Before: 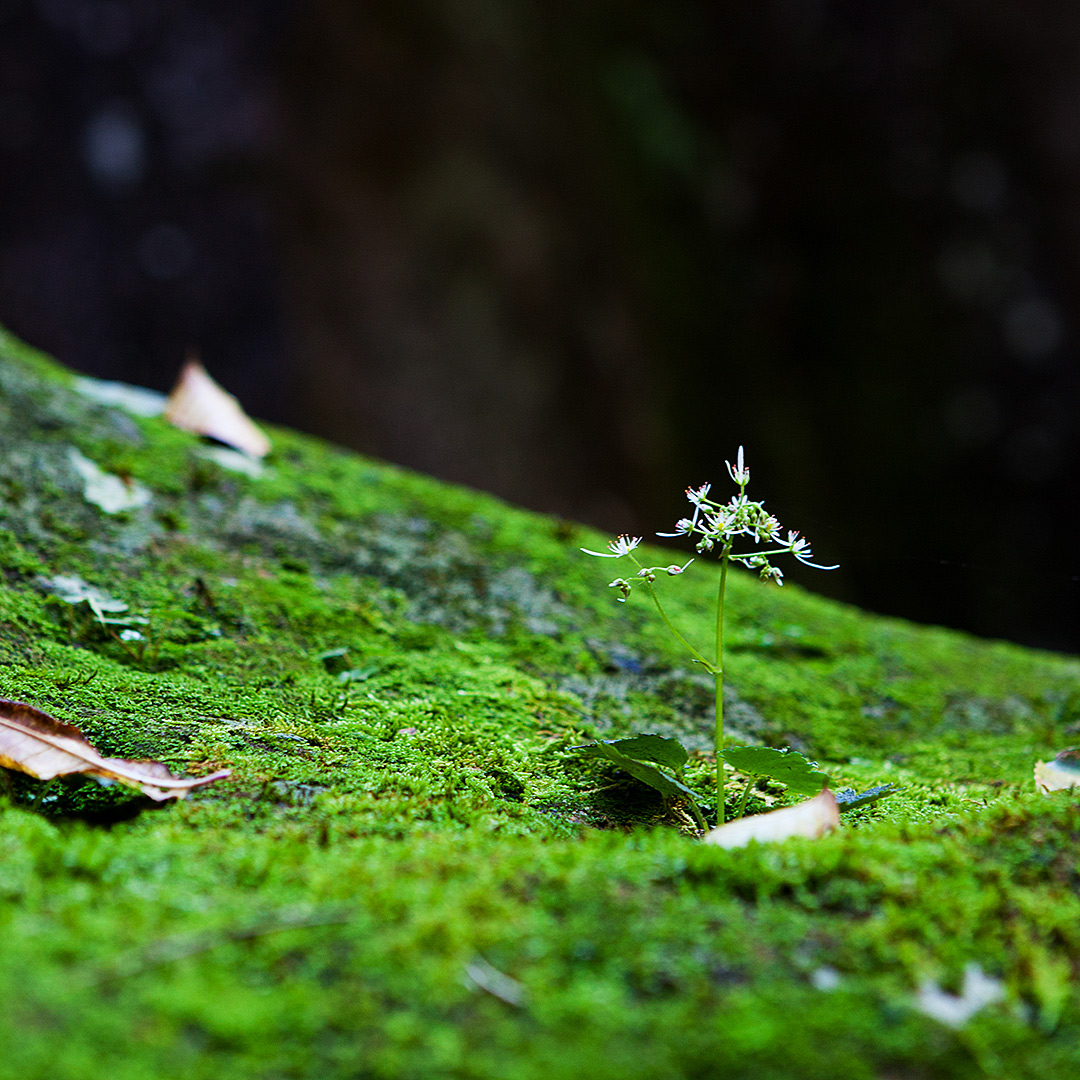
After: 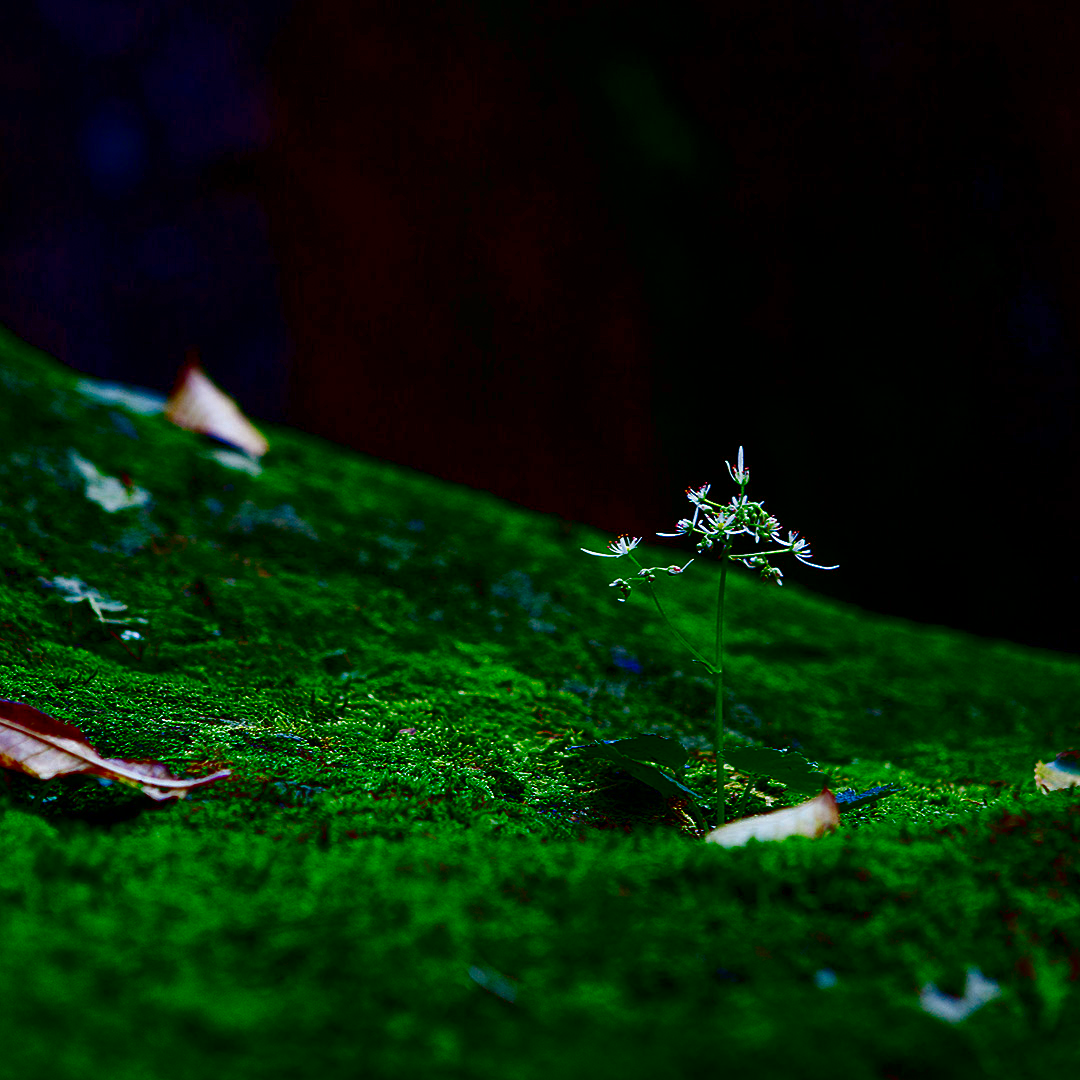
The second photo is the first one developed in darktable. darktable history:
contrast brightness saturation: brightness -0.994, saturation 0.997
